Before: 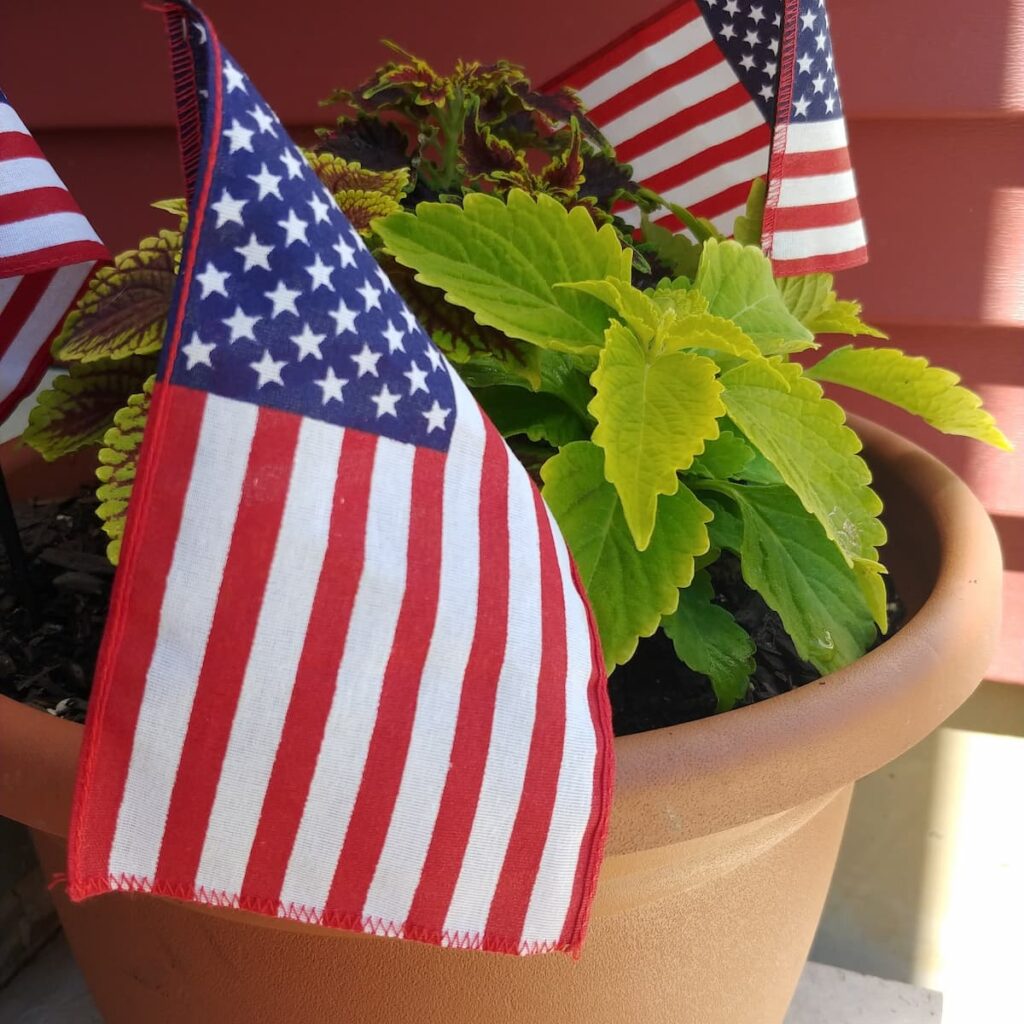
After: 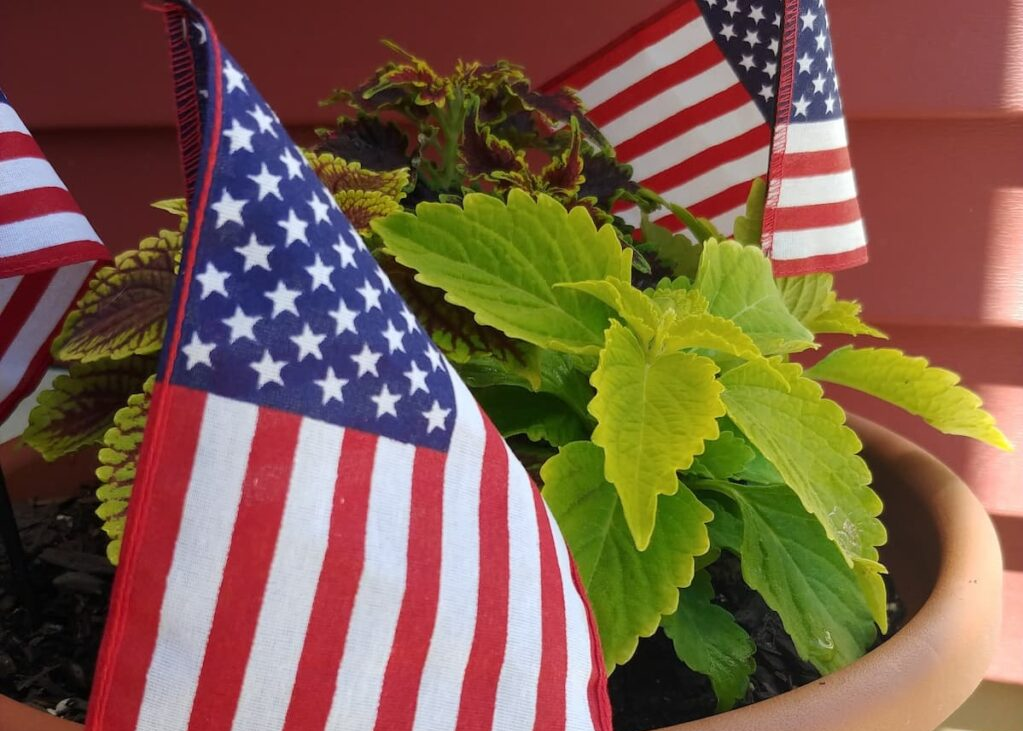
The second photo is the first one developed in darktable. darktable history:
crop: bottom 28.576%
white balance: emerald 1
